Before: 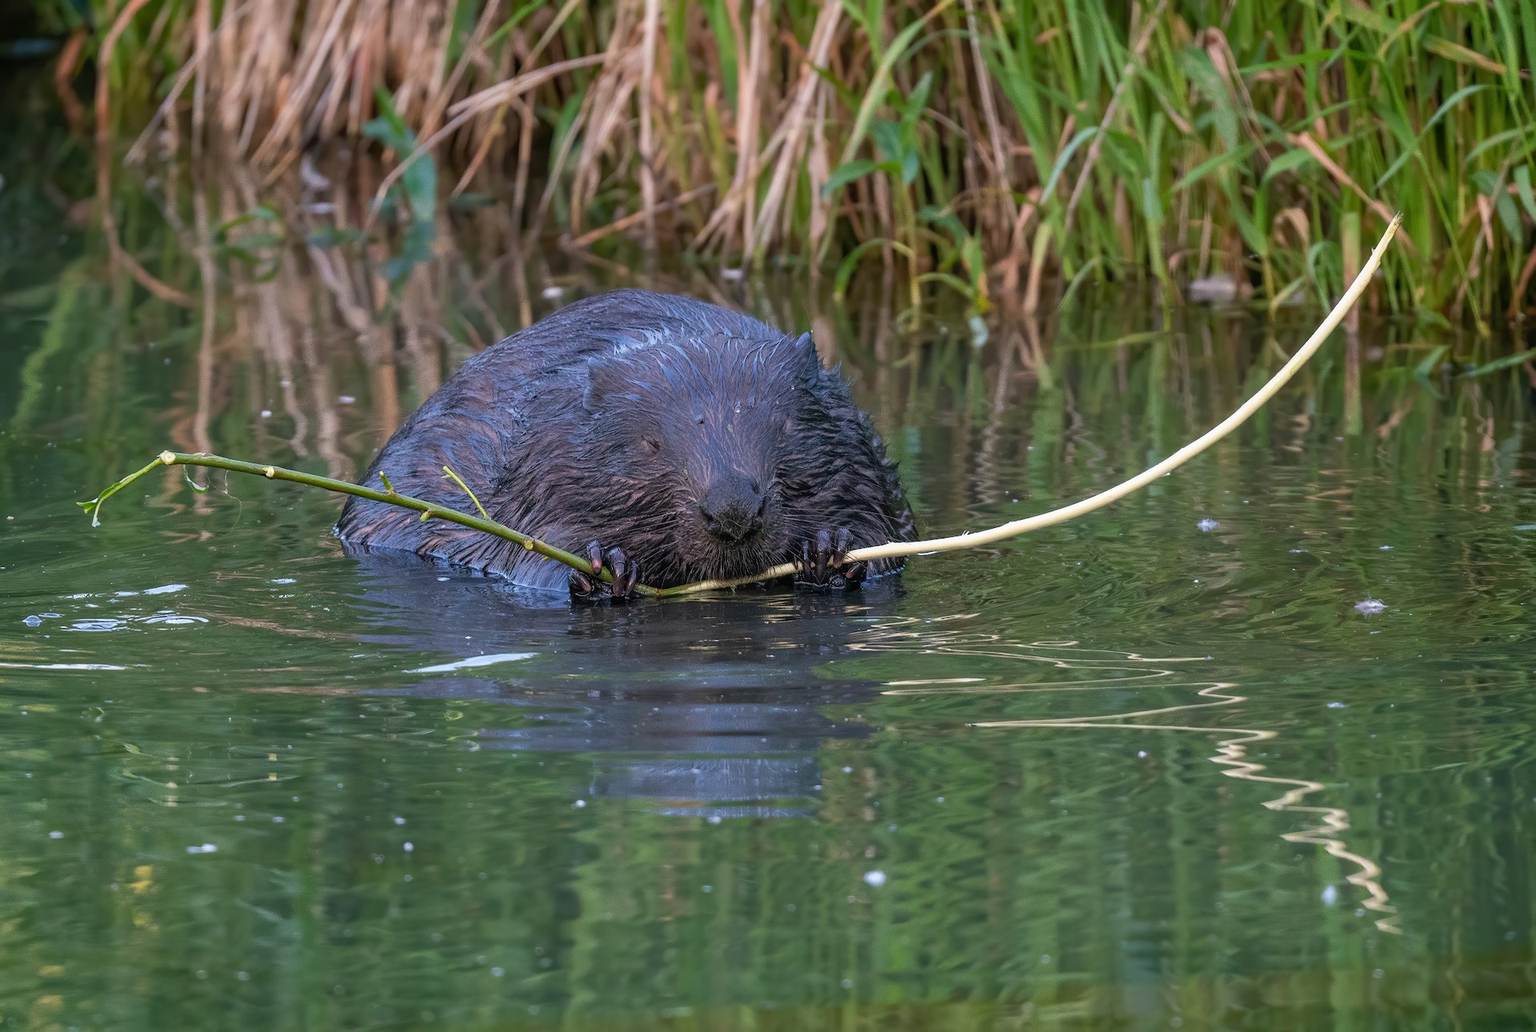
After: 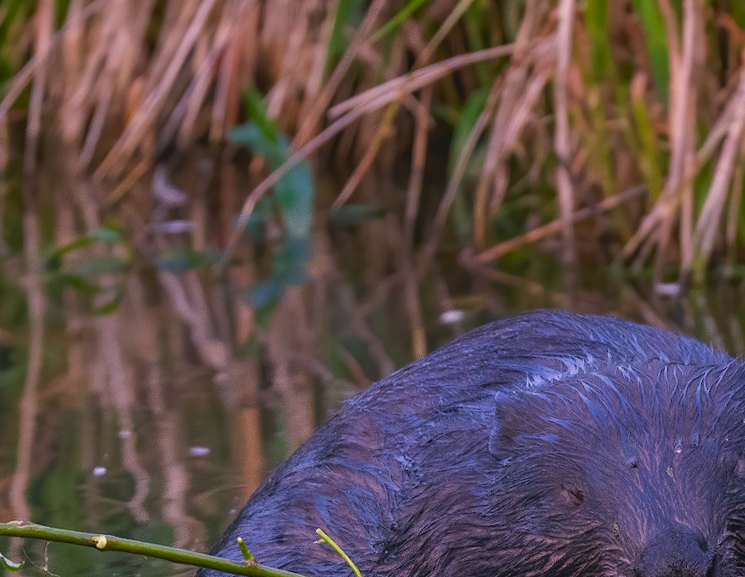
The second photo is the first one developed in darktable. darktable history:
color balance rgb: linear chroma grading › global chroma 8.33%, perceptual saturation grading › global saturation 18.52%, global vibrance 7.87%
white balance: red 1.042, blue 1.17
shadows and highlights: shadows -62.32, white point adjustment -5.22, highlights 61.59
crop and rotate: left 10.817%, top 0.062%, right 47.194%, bottom 53.626%
exposure: black level correction -0.015, exposure -0.5 EV, compensate highlight preservation false
rotate and perspective: rotation -1.68°, lens shift (vertical) -0.146, crop left 0.049, crop right 0.912, crop top 0.032, crop bottom 0.96
color correction: highlights a* 1.39, highlights b* 17.83
